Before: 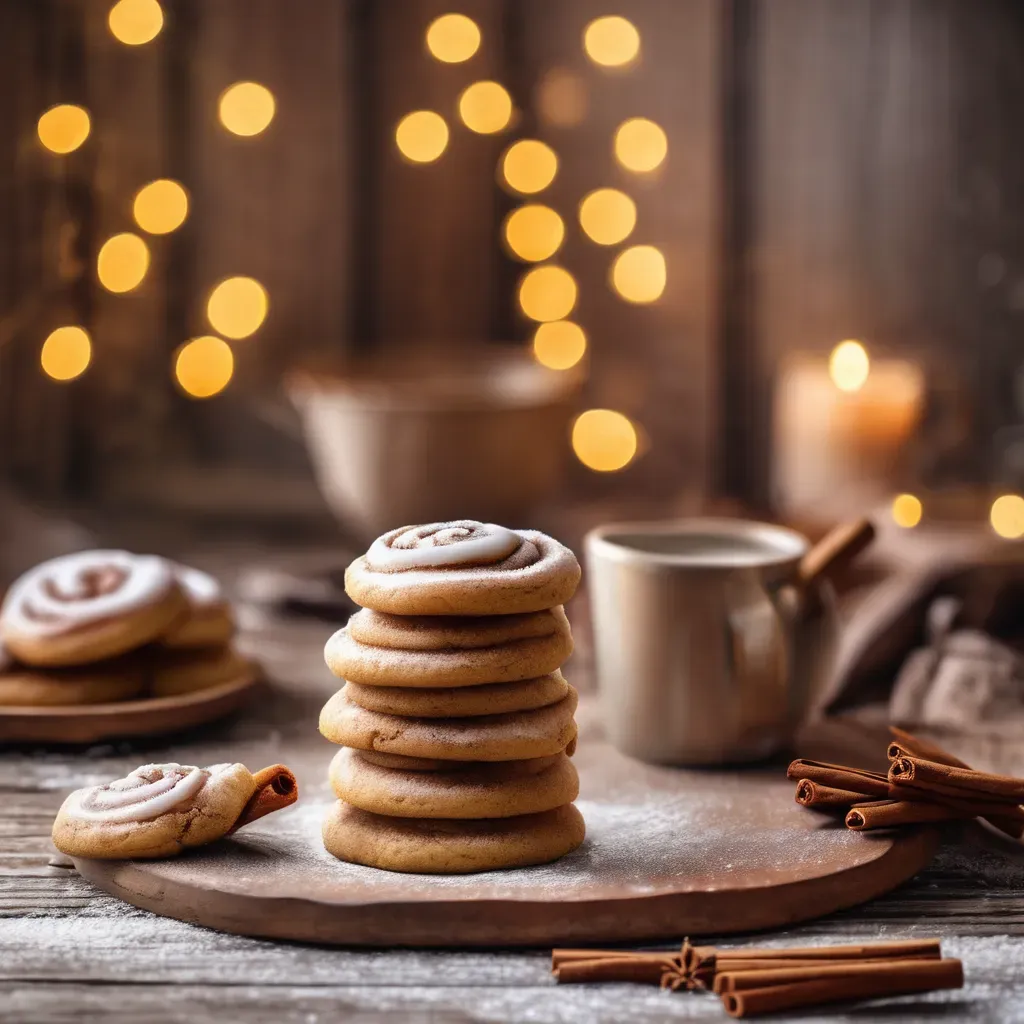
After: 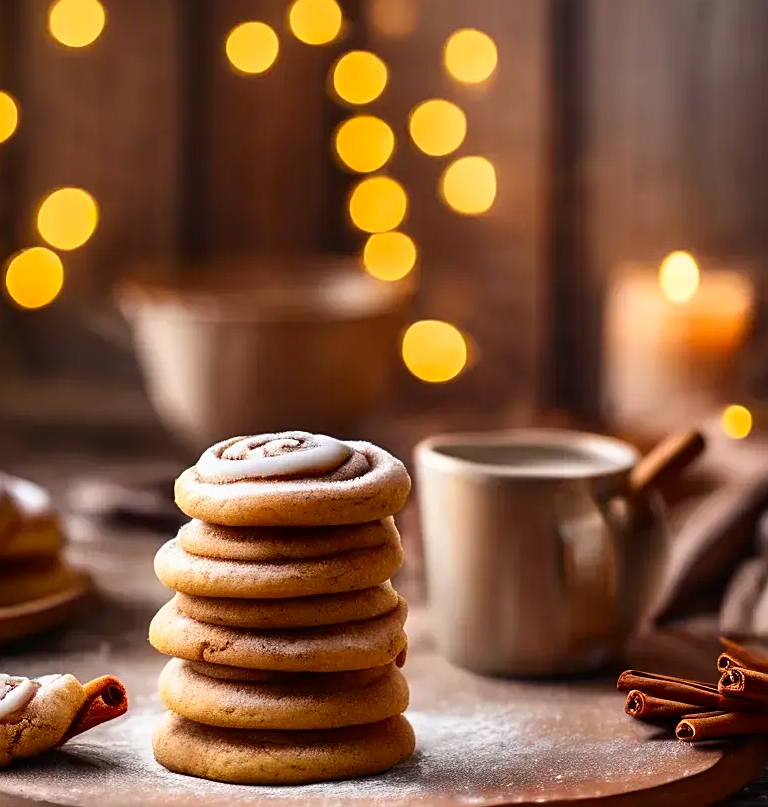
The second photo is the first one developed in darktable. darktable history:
crop: left 16.663%, top 8.747%, right 8.311%, bottom 12.439%
sharpen: on, module defaults
contrast brightness saturation: contrast 0.16, saturation 0.324
